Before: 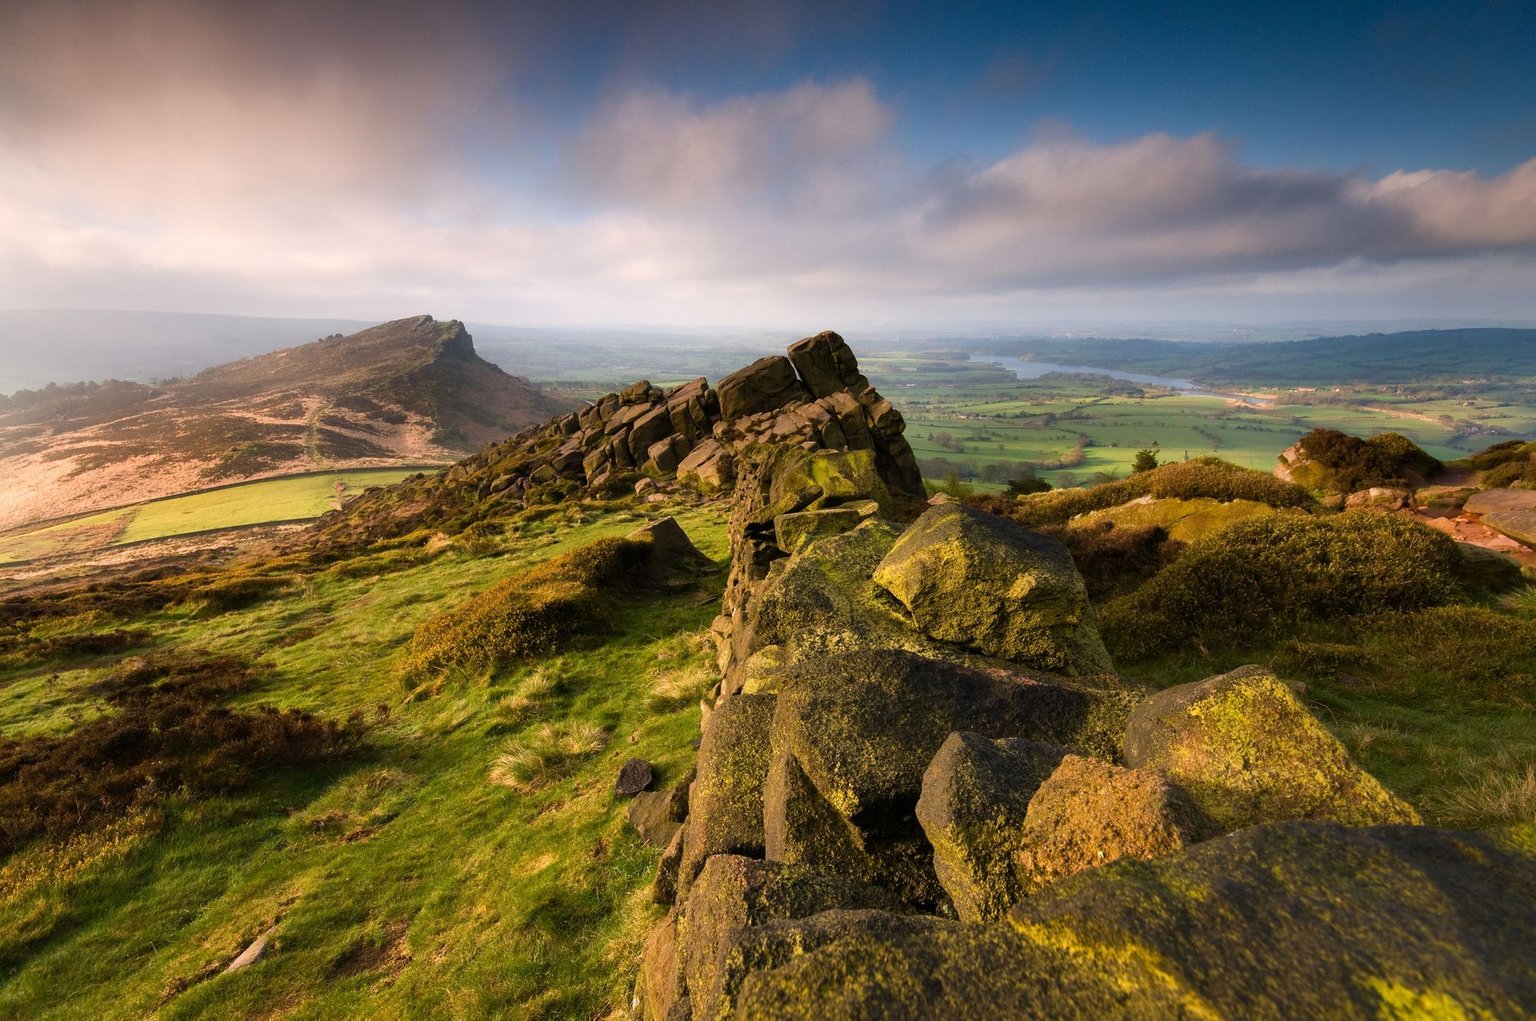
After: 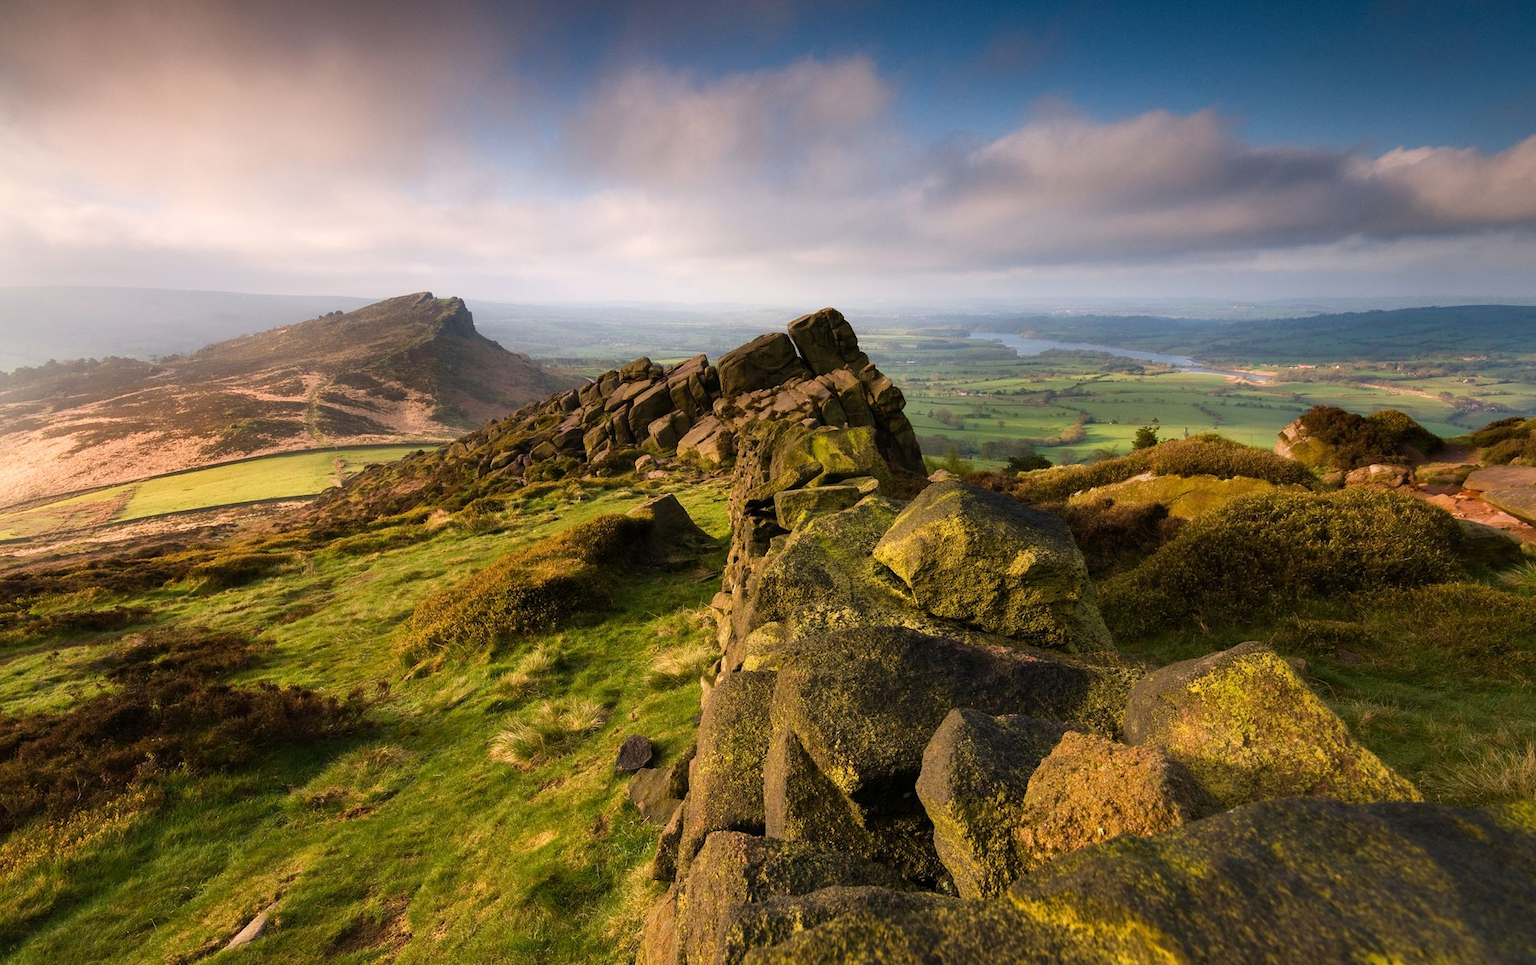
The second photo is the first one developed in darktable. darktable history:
crop and rotate: top 2.278%, bottom 3.072%
tone equalizer: on, module defaults
